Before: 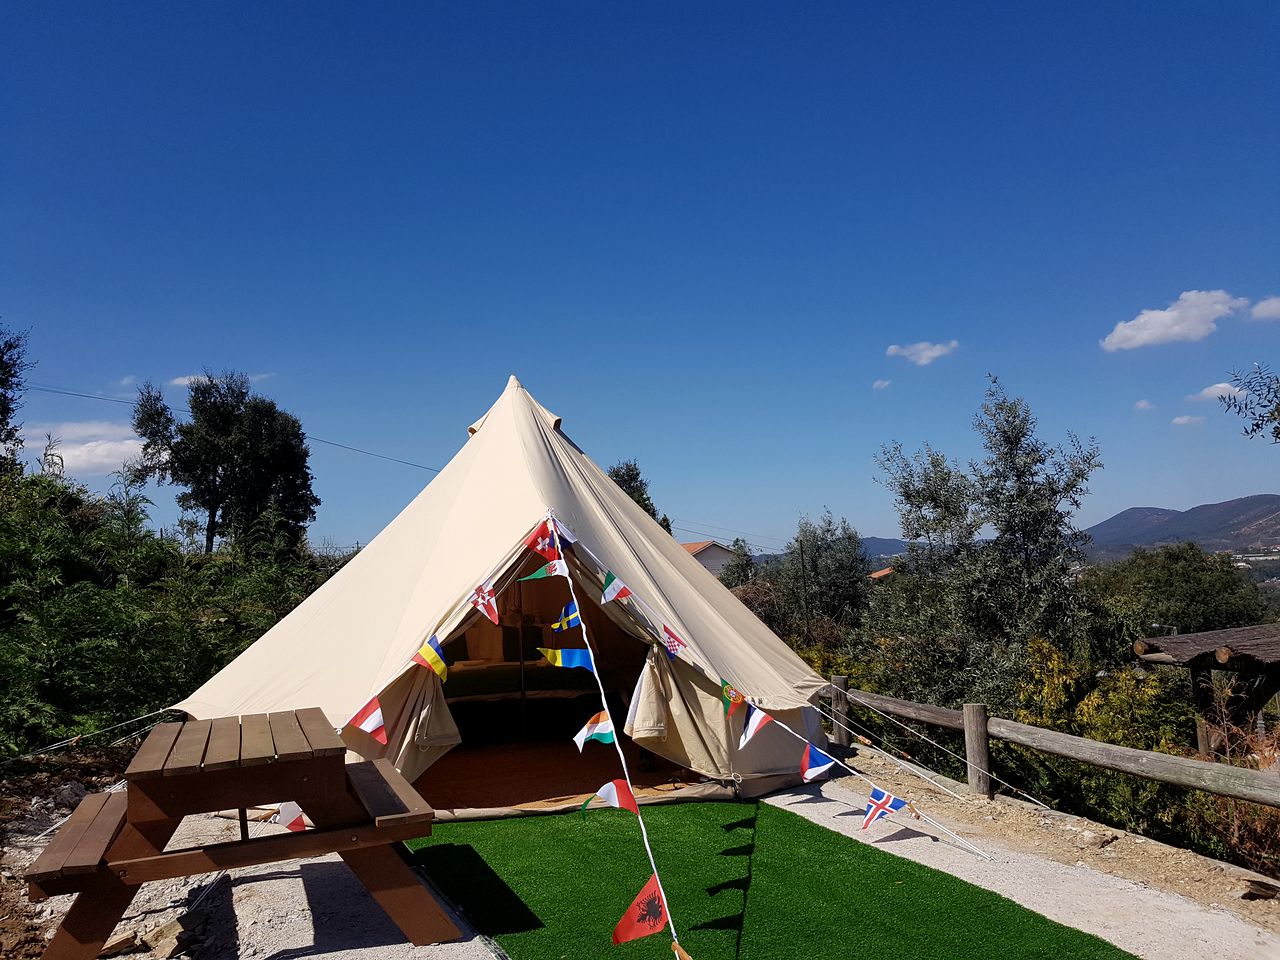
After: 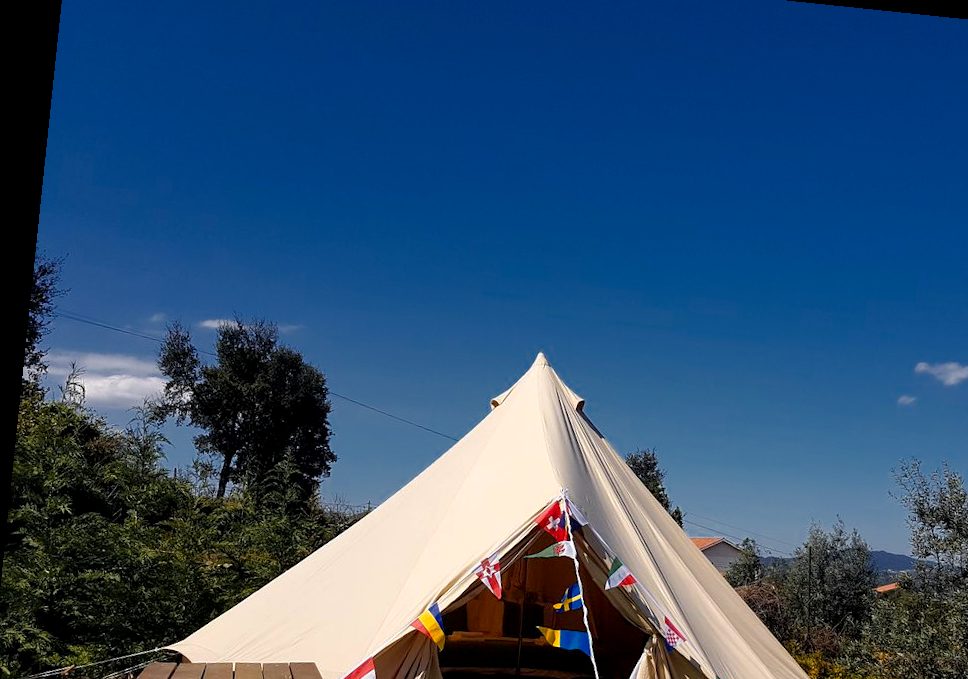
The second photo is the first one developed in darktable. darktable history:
crop and rotate: angle -5.98°, left 2.174%, top 6.881%, right 27.288%, bottom 30.661%
color zones: curves: ch0 [(0, 0.499) (0.143, 0.5) (0.286, 0.5) (0.429, 0.476) (0.571, 0.284) (0.714, 0.243) (0.857, 0.449) (1, 0.499)]; ch1 [(0, 0.532) (0.143, 0.645) (0.286, 0.696) (0.429, 0.211) (0.571, 0.504) (0.714, 0.493) (0.857, 0.495) (1, 0.532)]; ch2 [(0, 0.5) (0.143, 0.5) (0.286, 0.427) (0.429, 0.324) (0.571, 0.5) (0.714, 0.5) (0.857, 0.5) (1, 0.5)]
local contrast: highlights 102%, shadows 102%, detail 119%, midtone range 0.2
